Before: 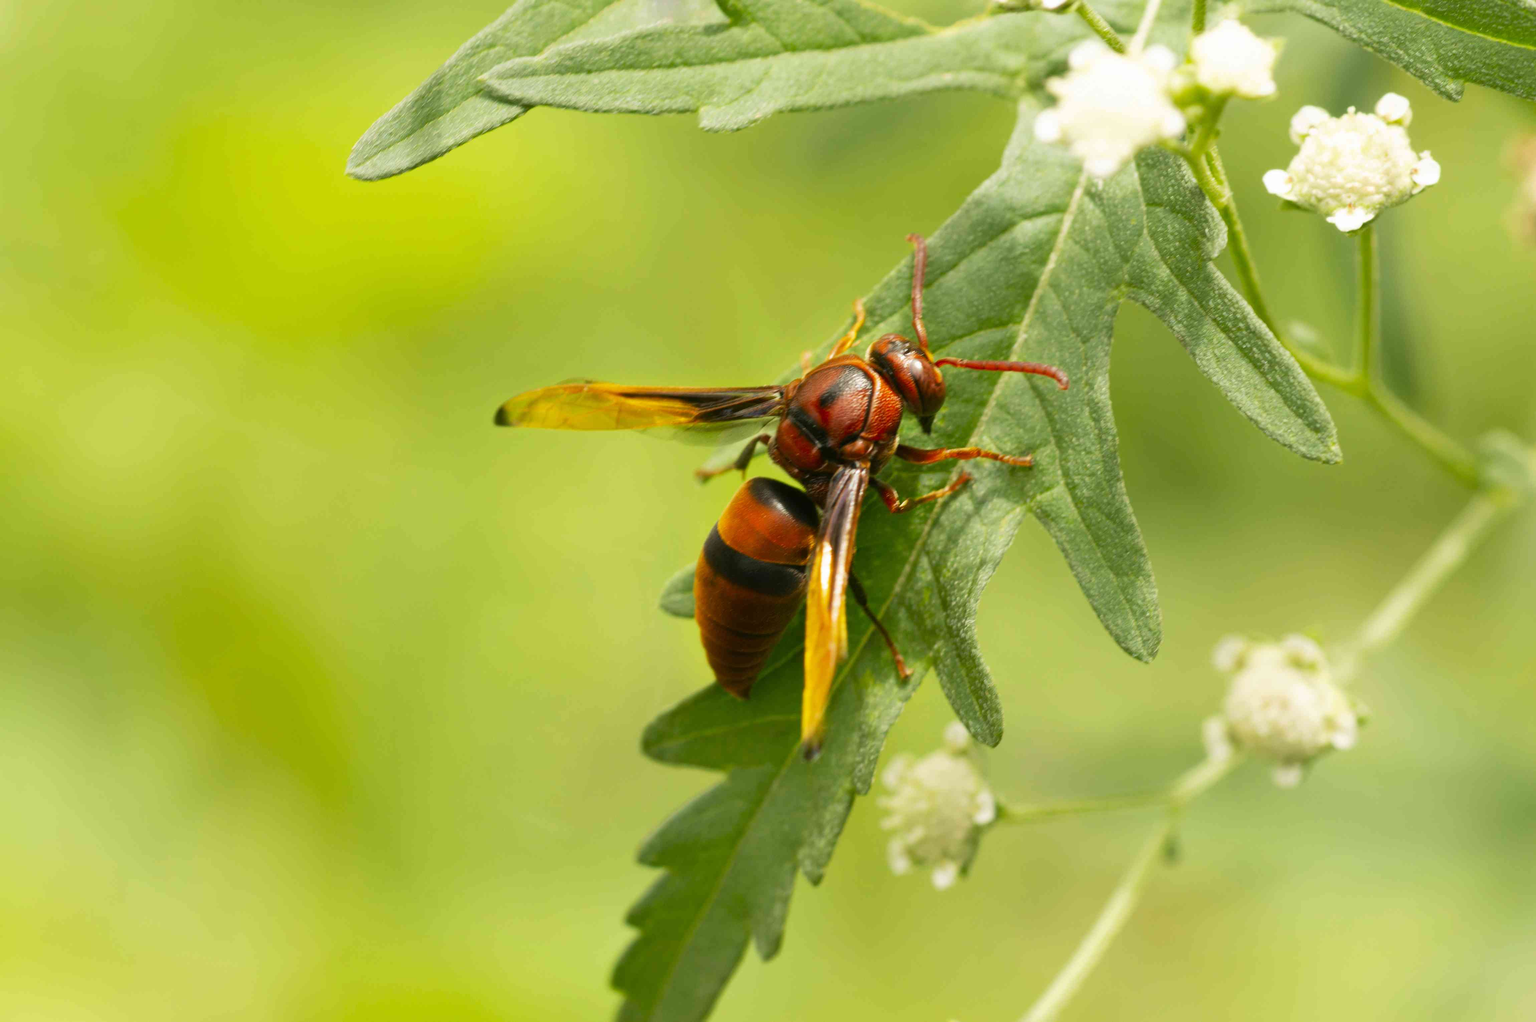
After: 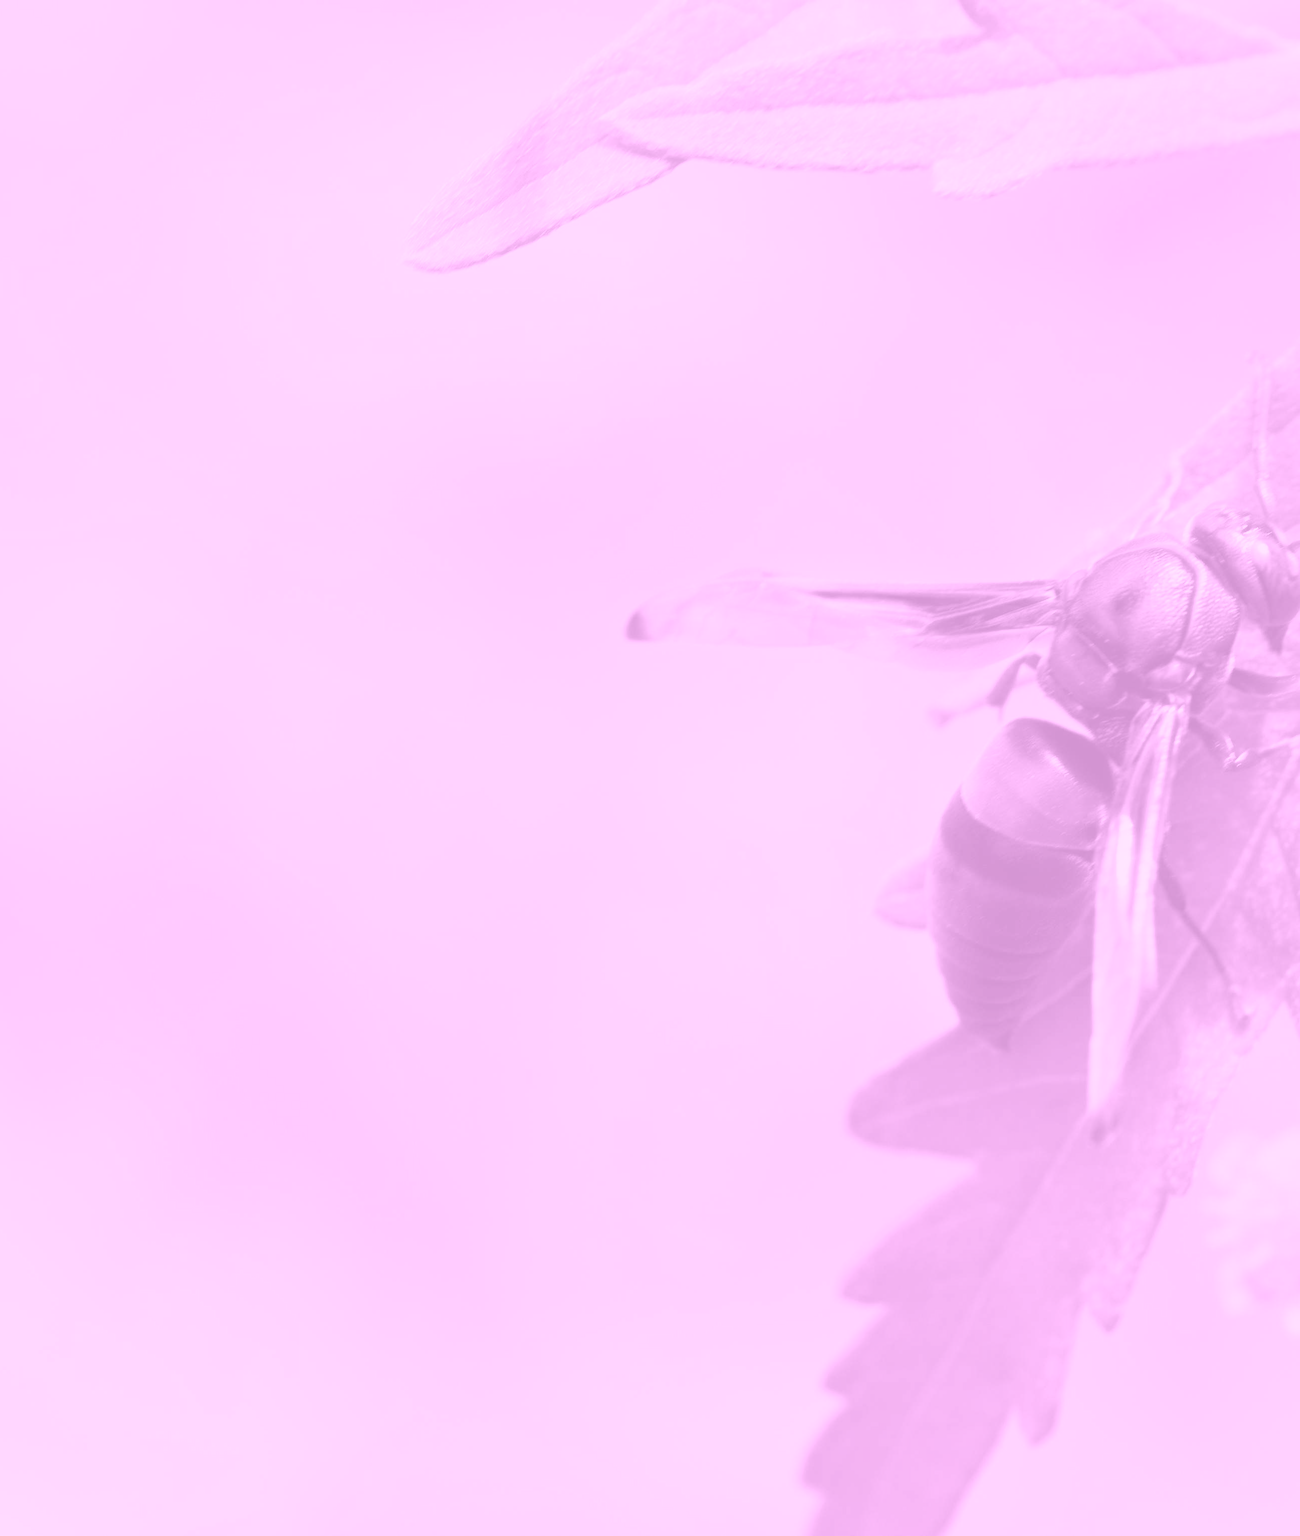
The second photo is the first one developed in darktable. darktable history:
crop: left 5.114%, right 38.589%
colorize: hue 331.2°, saturation 75%, source mix 30.28%, lightness 70.52%, version 1
tone equalizer: -7 EV 0.13 EV, smoothing diameter 25%, edges refinement/feathering 10, preserve details guided filter
color zones: curves: ch0 [(0, 0.5) (0.143, 0.52) (0.286, 0.5) (0.429, 0.5) (0.571, 0.5) (0.714, 0.5) (0.857, 0.5) (1, 0.5)]; ch1 [(0, 0.489) (0.155, 0.45) (0.286, 0.466) (0.429, 0.5) (0.571, 0.5) (0.714, 0.5) (0.857, 0.5) (1, 0.489)]
